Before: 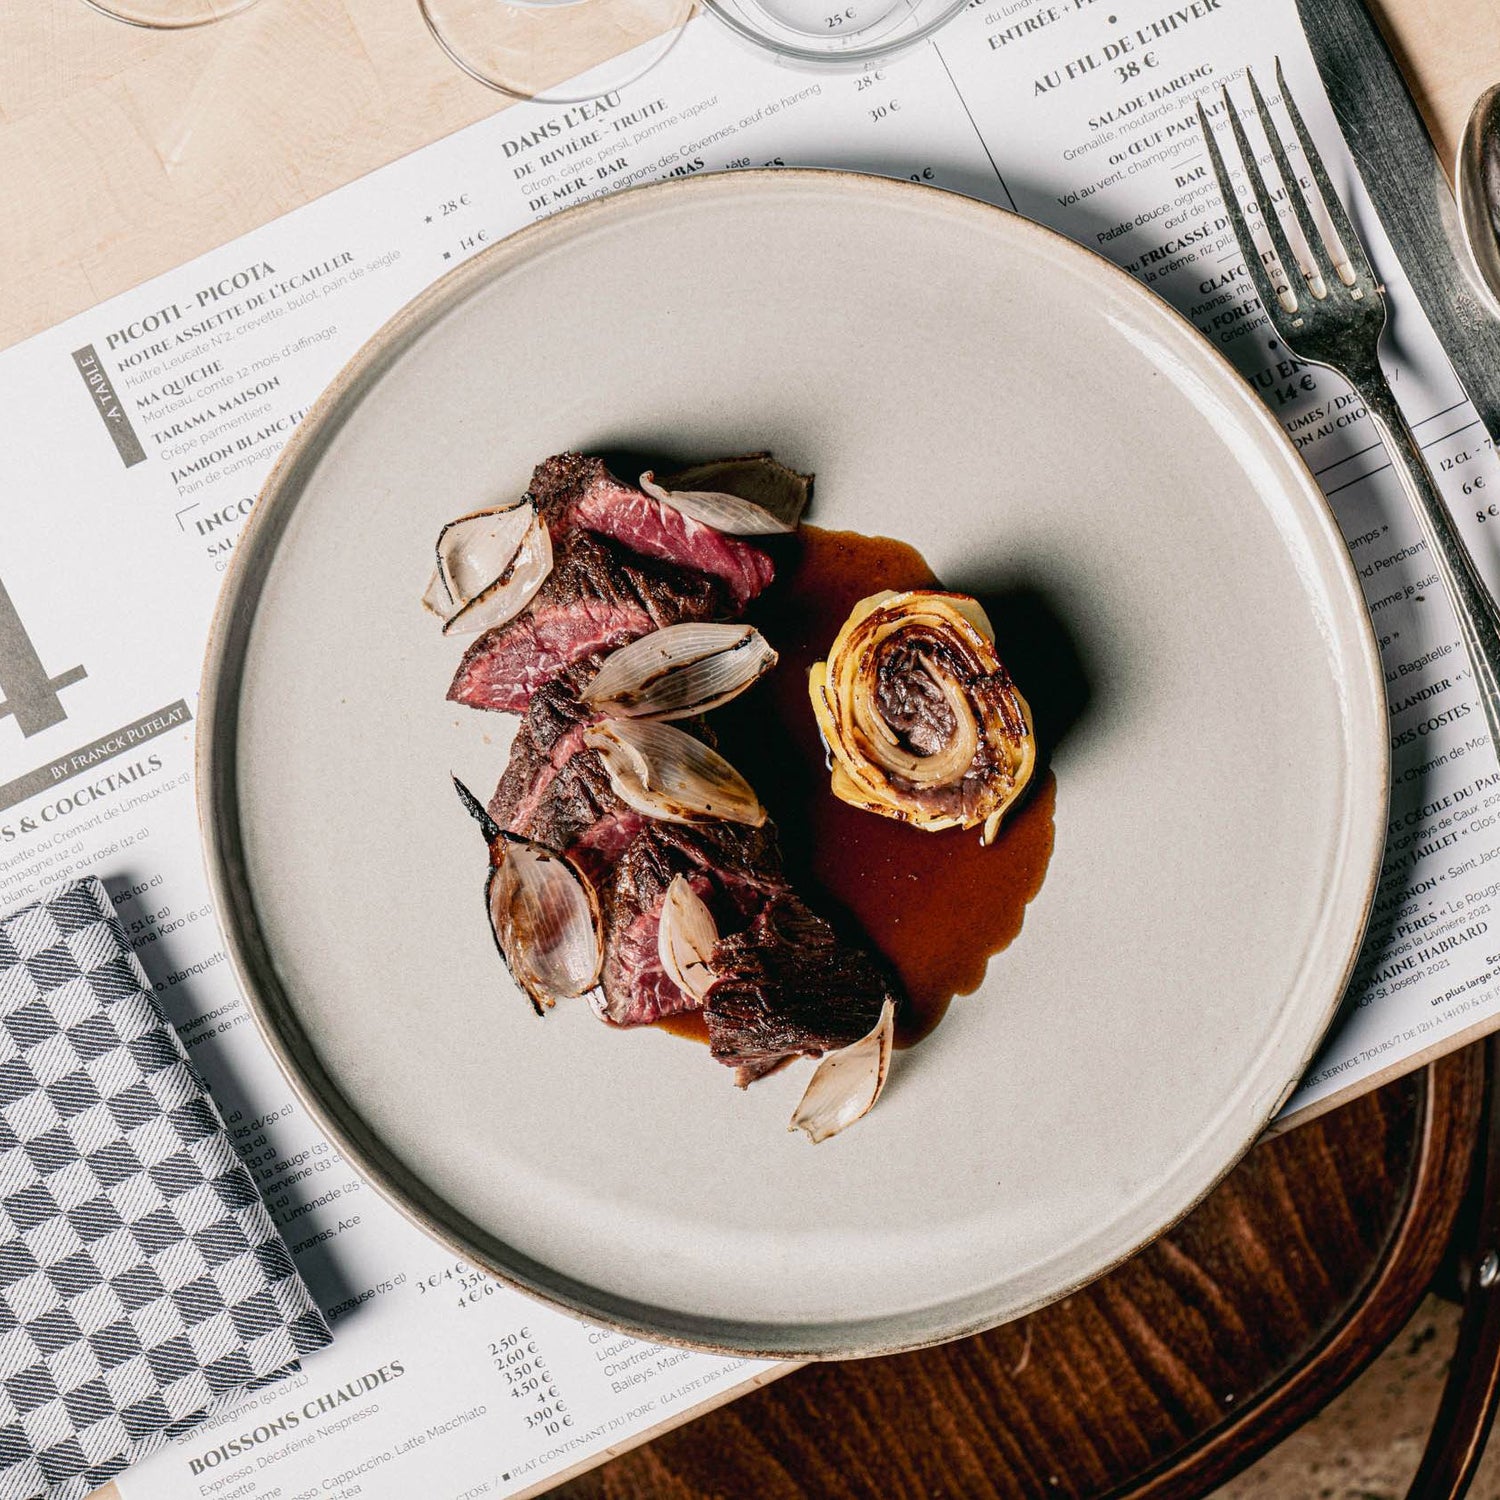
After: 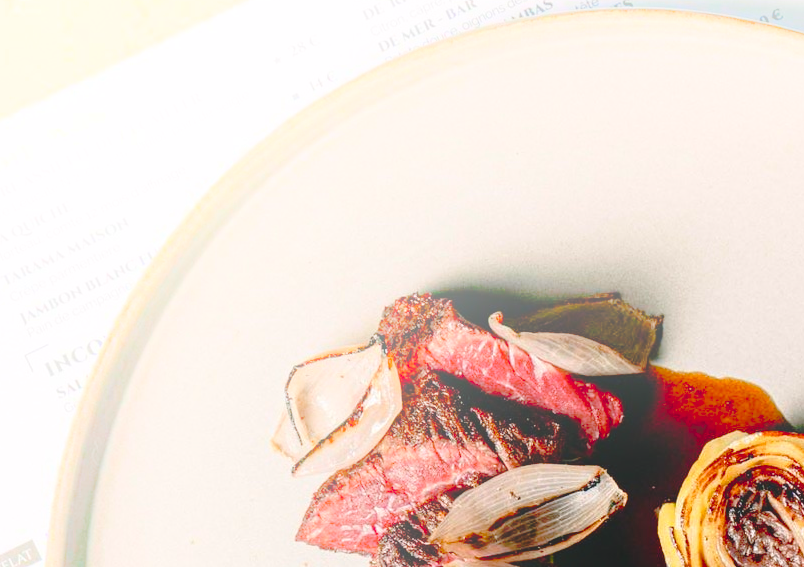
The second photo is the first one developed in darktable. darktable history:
crop: left 10.121%, top 10.631%, right 36.218%, bottom 51.526%
exposure: black level correction 0.025, exposure 0.182 EV, compensate highlight preservation false
bloom: size 40%
